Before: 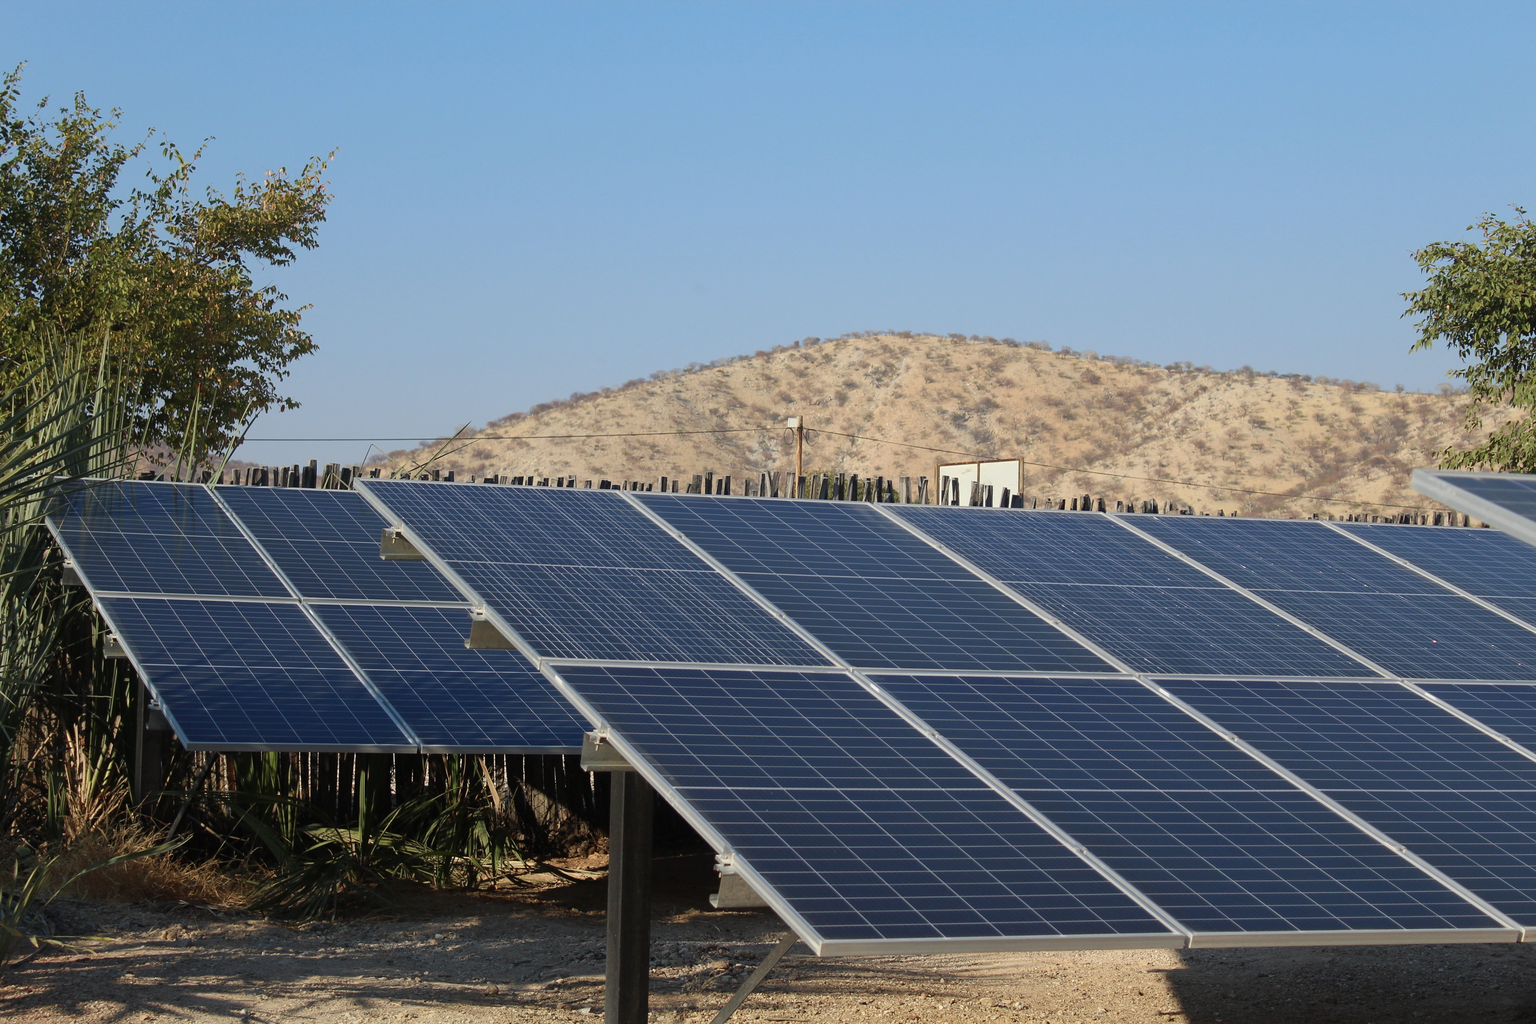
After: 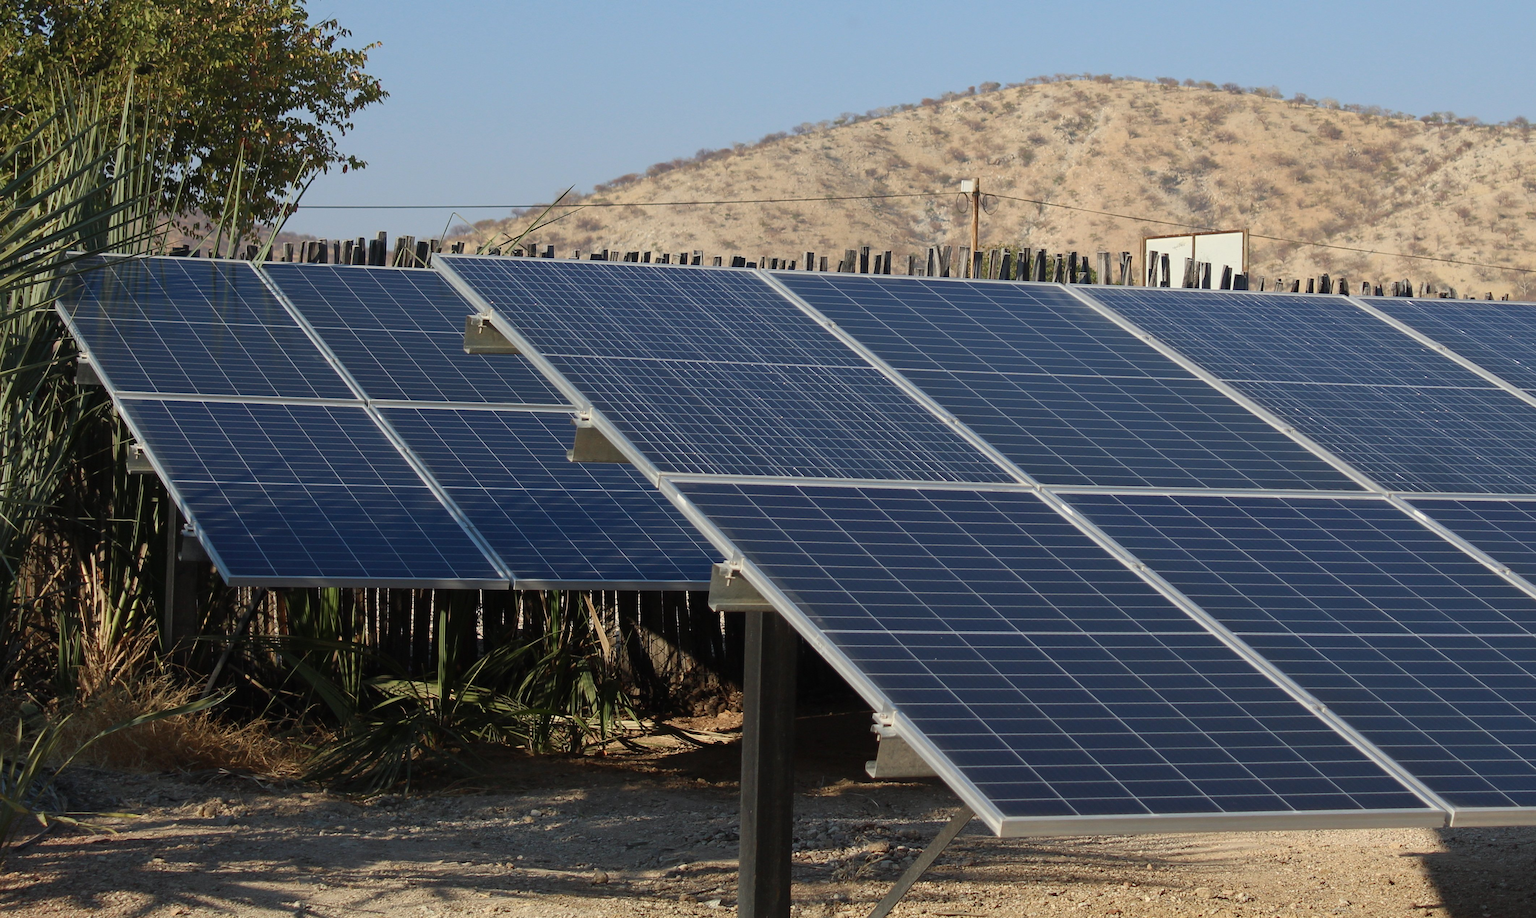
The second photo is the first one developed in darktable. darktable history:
crop: top 26.394%, right 17.993%
